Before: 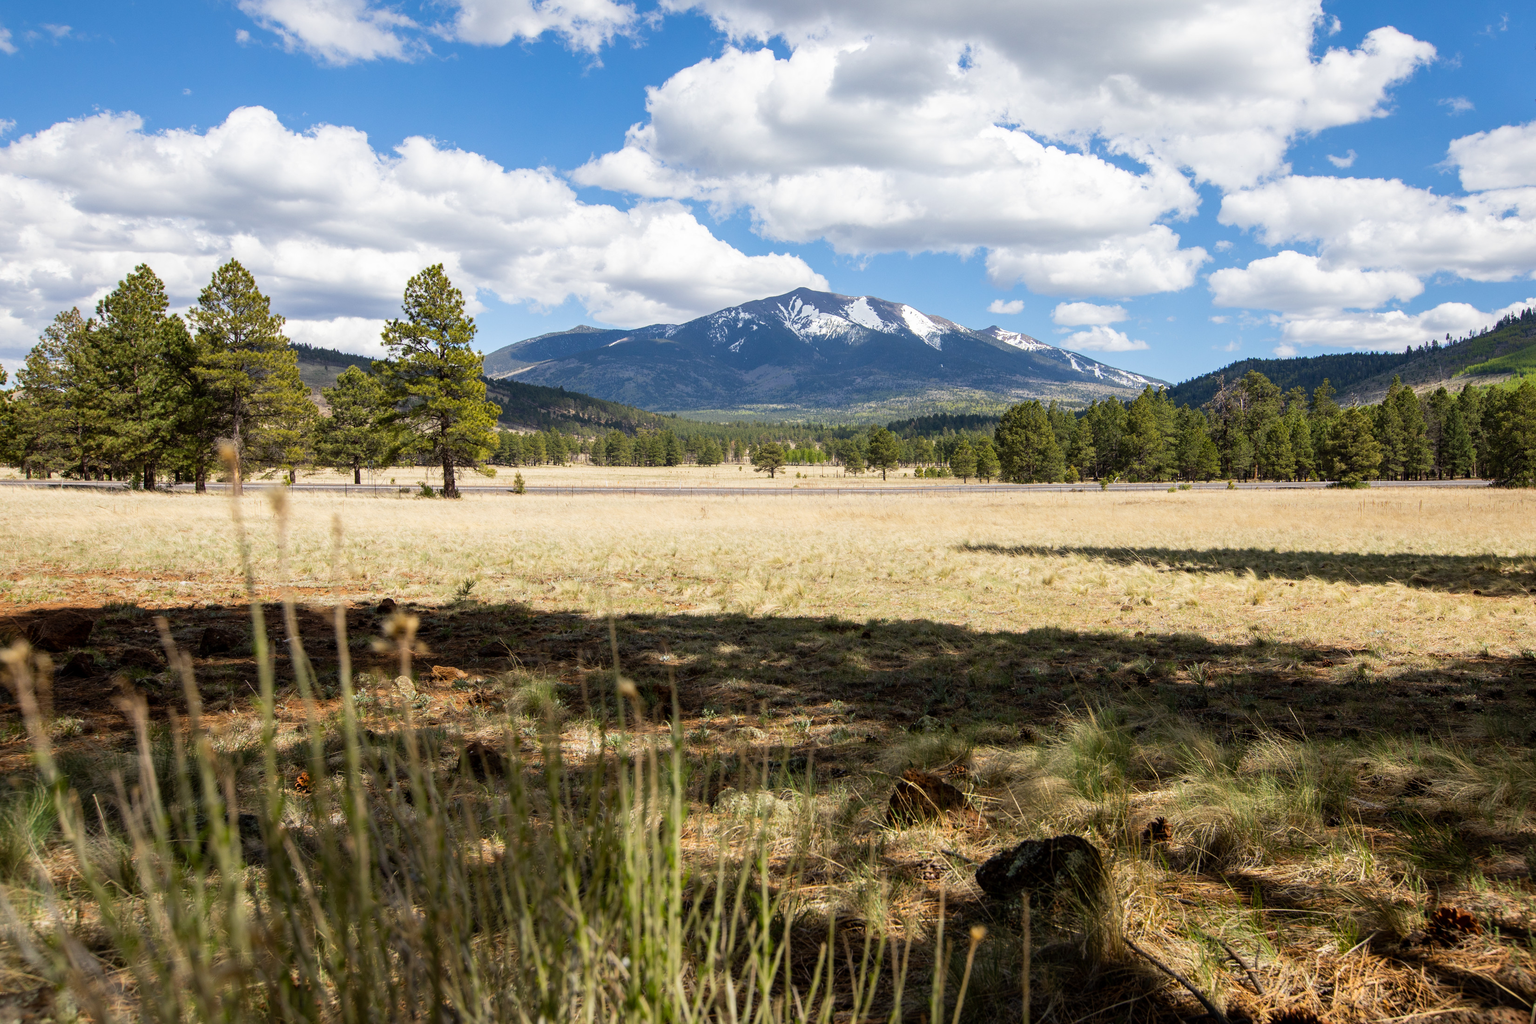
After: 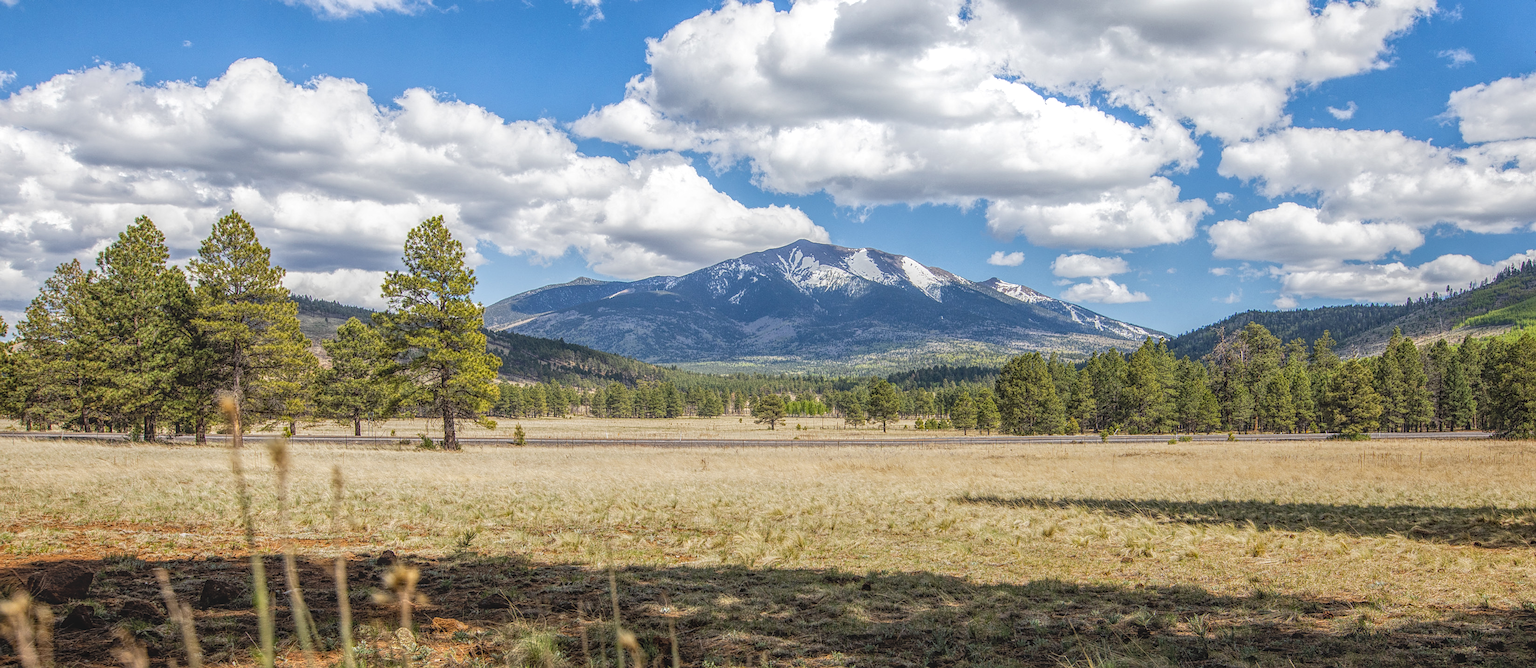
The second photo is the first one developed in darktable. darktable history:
sharpen: amount 0.464
local contrast: highlights 20%, shadows 30%, detail 199%, midtone range 0.2
crop and rotate: top 4.754%, bottom 29.917%
